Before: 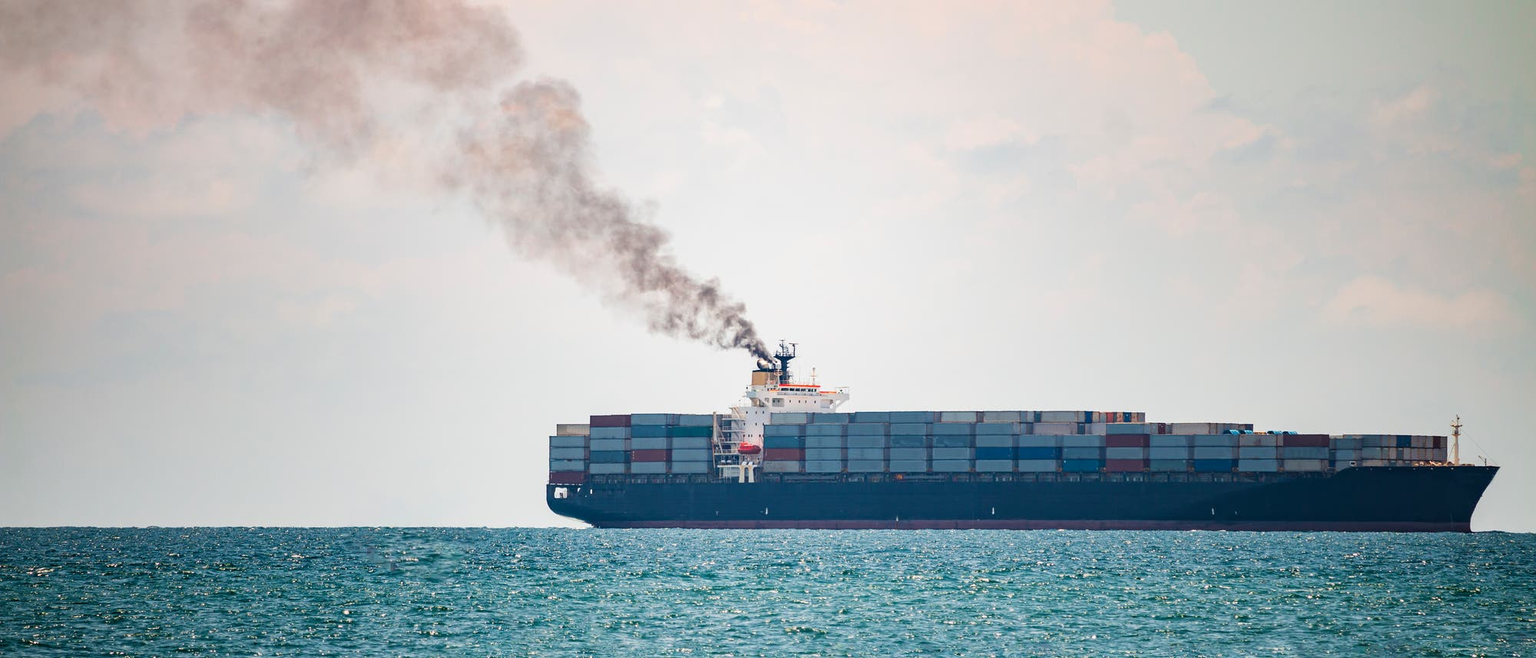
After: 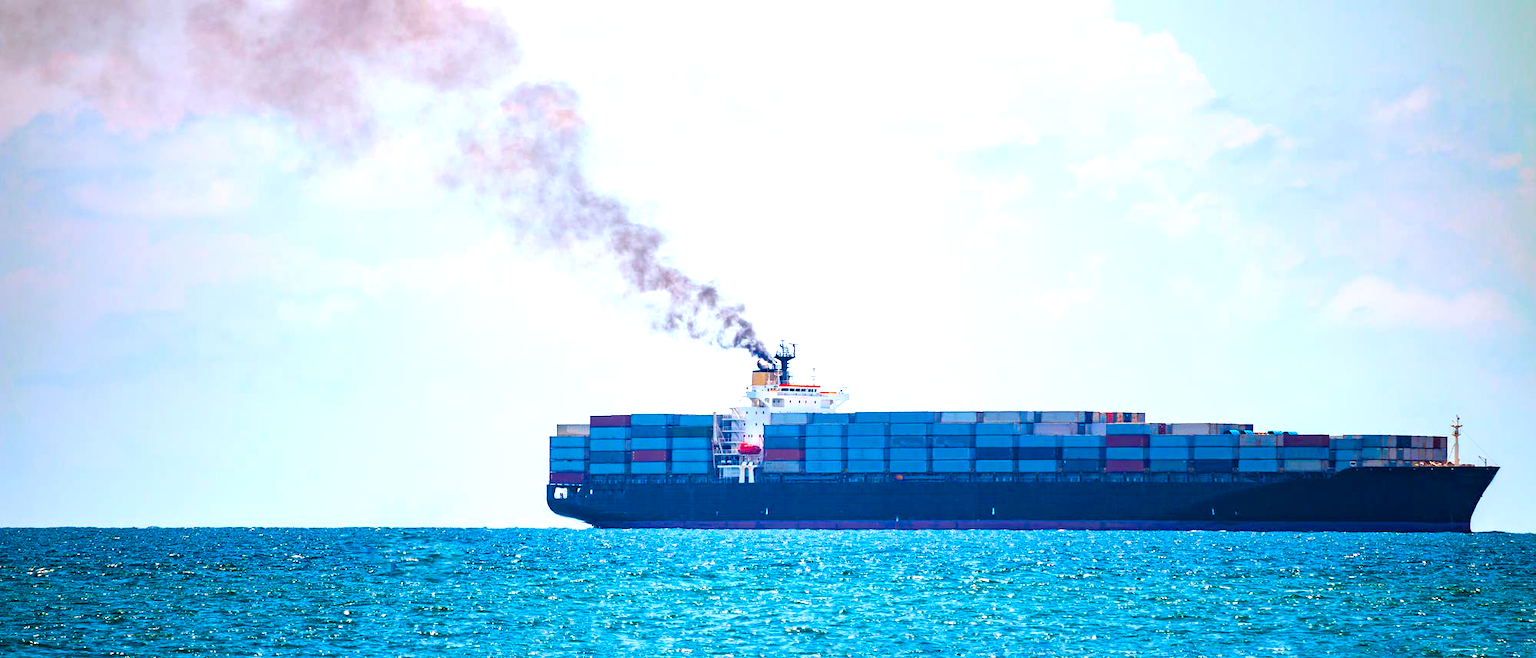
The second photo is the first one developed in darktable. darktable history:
color balance rgb: linear chroma grading › global chroma 25%, perceptual saturation grading › global saturation 45%, perceptual saturation grading › highlights -50%, perceptual saturation grading › shadows 30%, perceptual brilliance grading › global brilliance 18%, global vibrance 40%
white balance: red 0.931, blue 1.11
